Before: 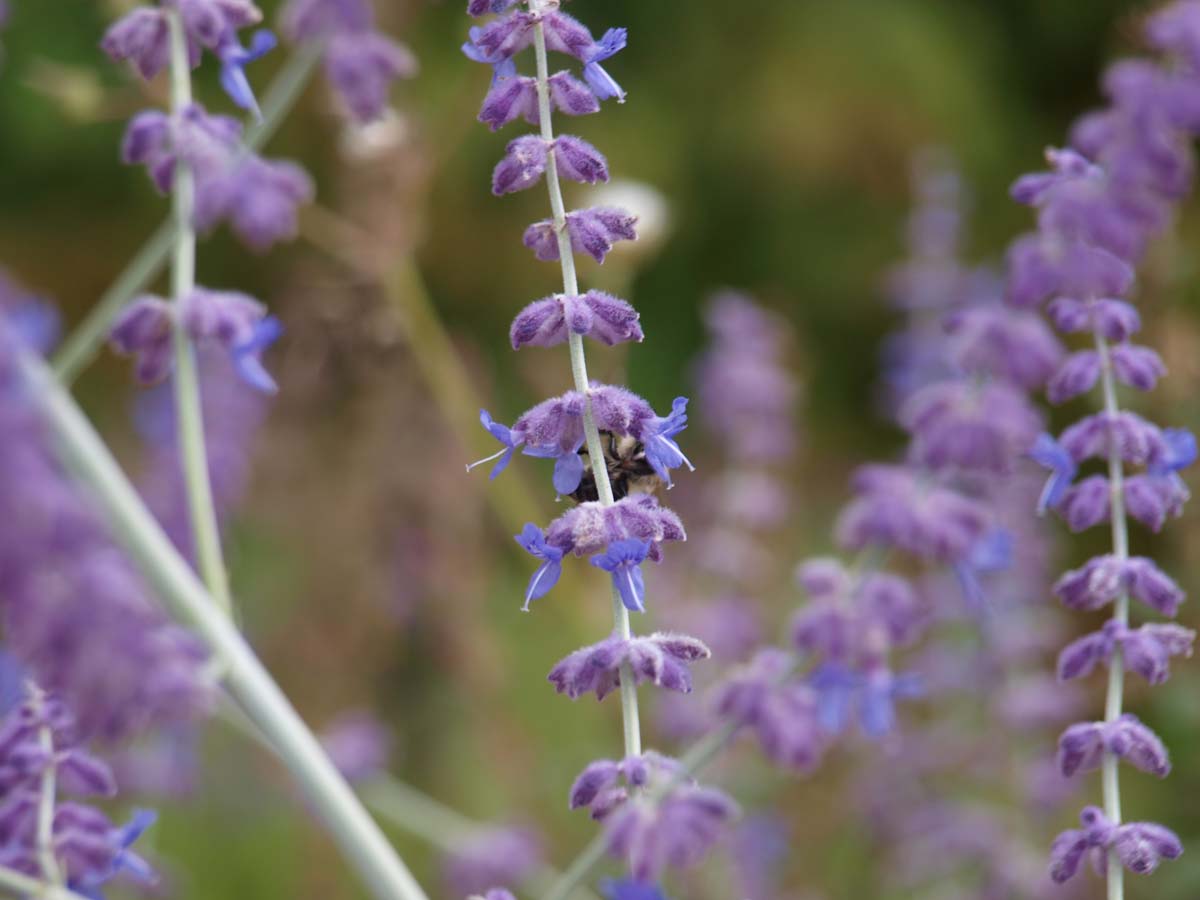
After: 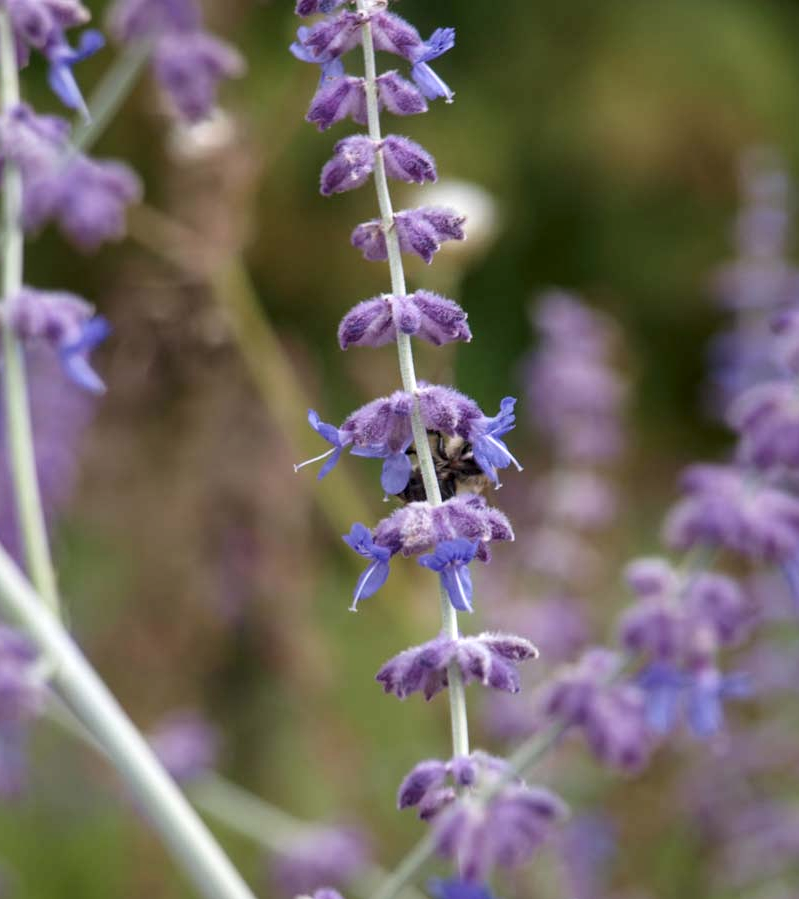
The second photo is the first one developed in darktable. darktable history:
crop and rotate: left 14.385%, right 18.948%
exposure: exposure -0.072 EV, compensate highlight preservation false
local contrast: detail 140%
